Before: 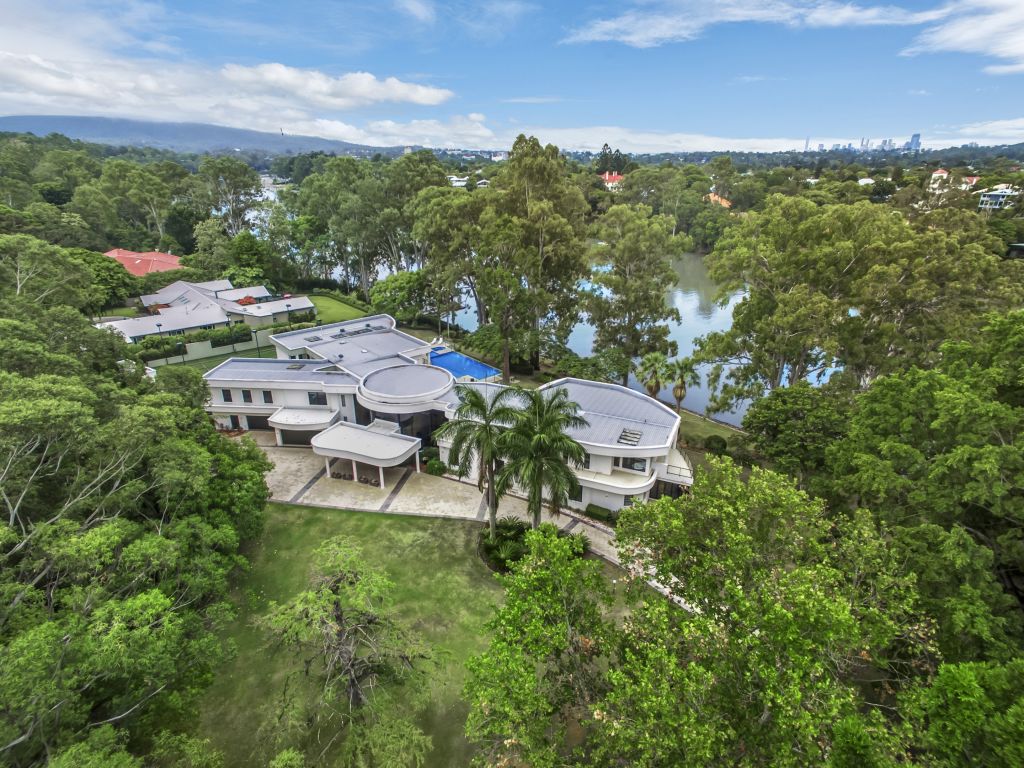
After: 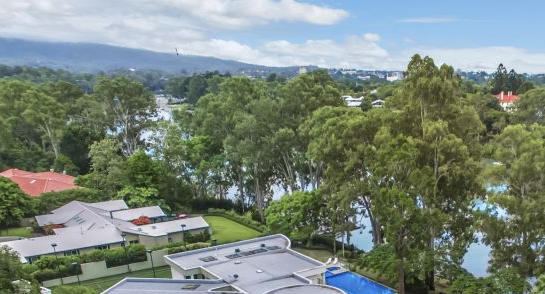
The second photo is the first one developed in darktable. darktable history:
crop: left 10.303%, top 10.492%, right 36.469%, bottom 51.177%
